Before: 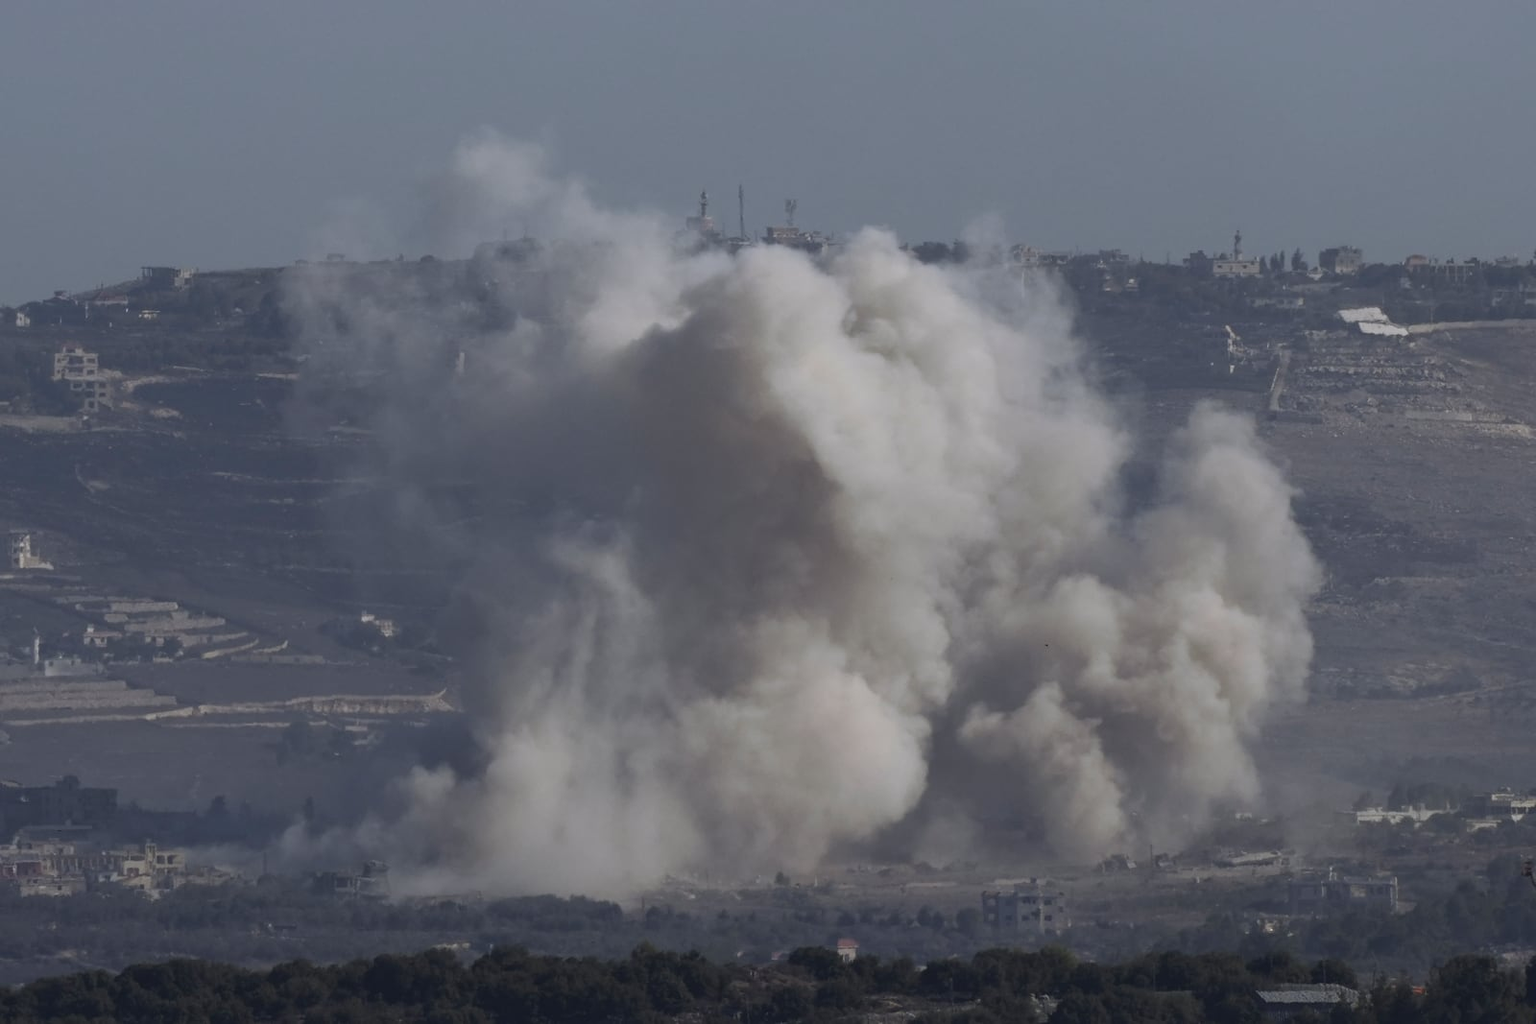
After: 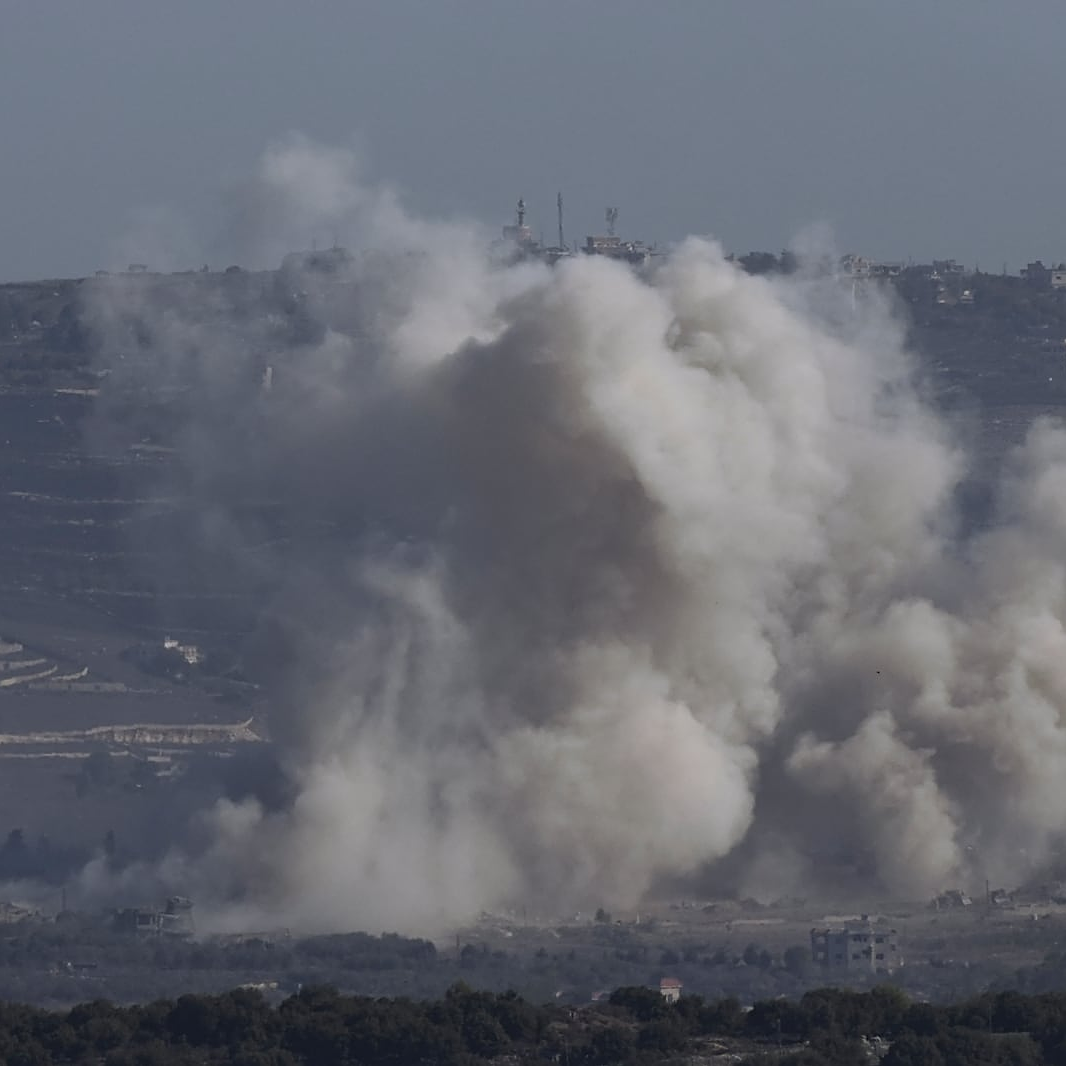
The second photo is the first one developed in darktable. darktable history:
sharpen: on, module defaults
crop and rotate: left 13.367%, right 19.967%
